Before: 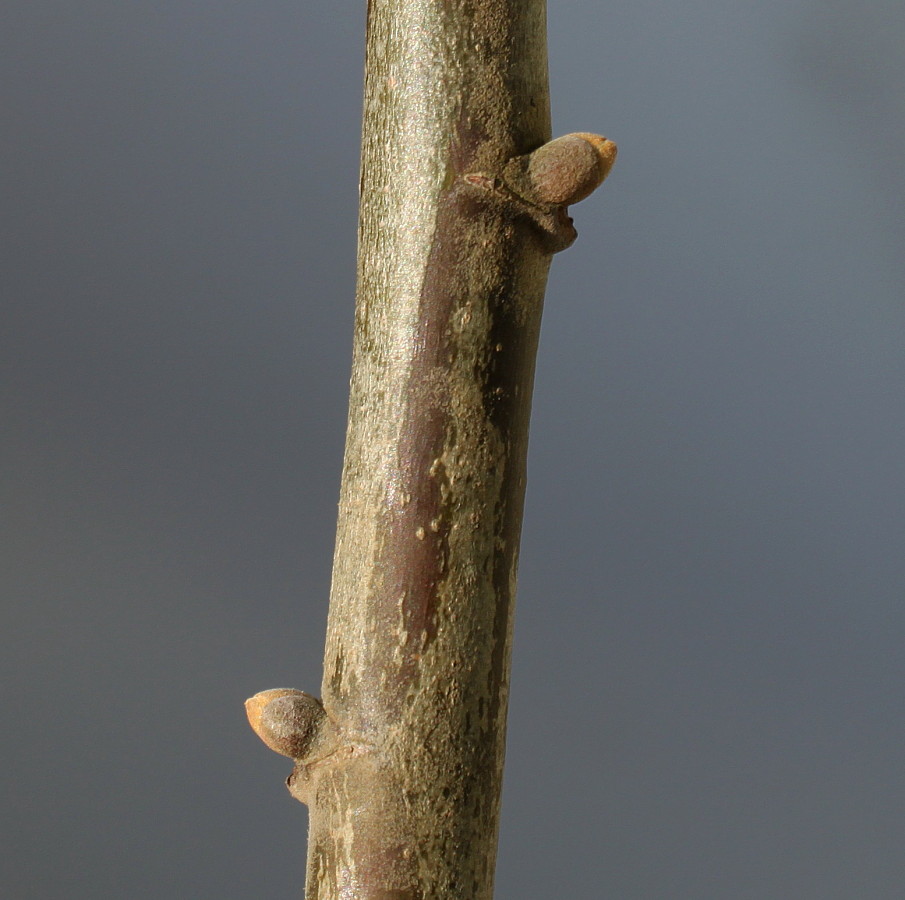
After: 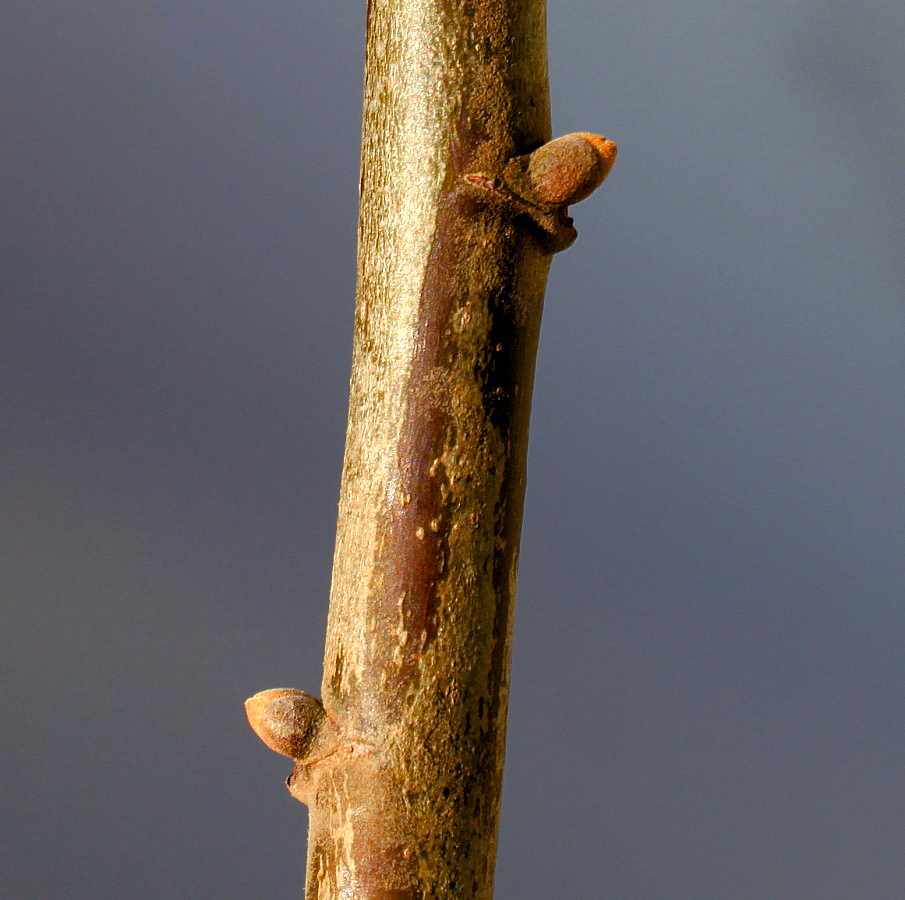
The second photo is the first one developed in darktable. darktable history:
color zones: curves: ch1 [(0.239, 0.552) (0.75, 0.5)]; ch2 [(0.25, 0.462) (0.749, 0.457)], mix 25.94%
color balance rgb: shadows lift › luminance -21.66%, shadows lift › chroma 6.57%, shadows lift › hue 270°, power › chroma 0.68%, power › hue 60°, highlights gain › luminance 6.08%, highlights gain › chroma 1.33%, highlights gain › hue 90°, global offset › luminance -0.87%, perceptual saturation grading › global saturation 26.86%, perceptual saturation grading › highlights -28.39%, perceptual saturation grading › mid-tones 15.22%, perceptual saturation grading › shadows 33.98%, perceptual brilliance grading › highlights 10%, perceptual brilliance grading › mid-tones 5%
